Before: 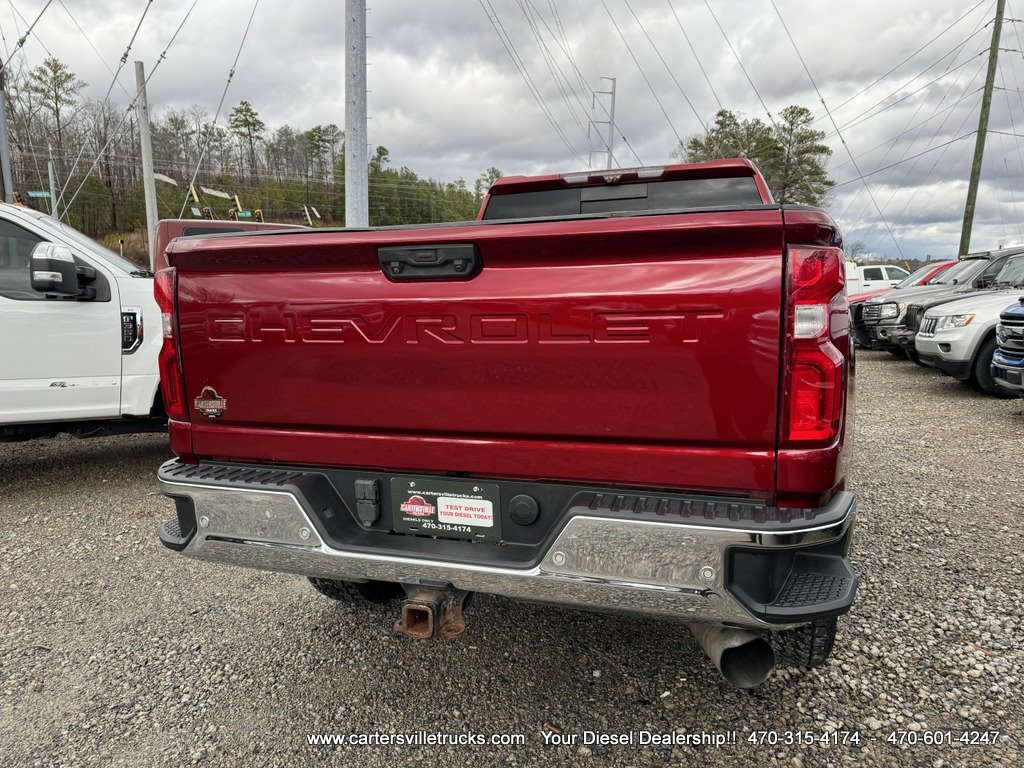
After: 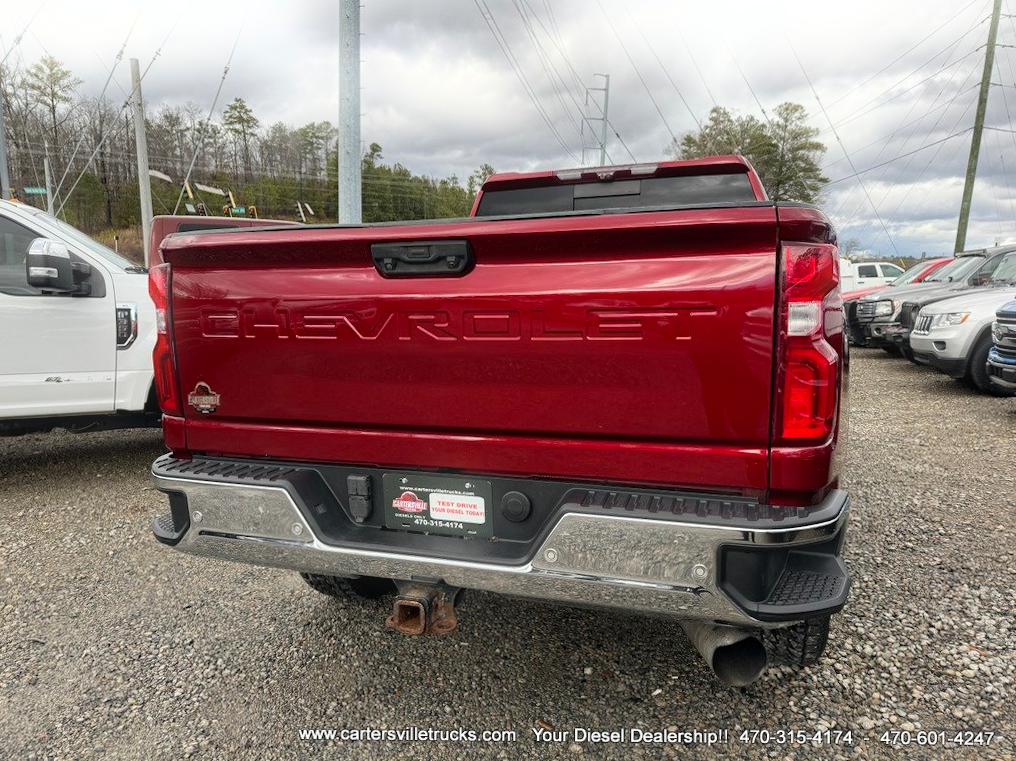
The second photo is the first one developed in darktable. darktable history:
bloom: size 5%, threshold 95%, strength 15%
rotate and perspective: rotation 0.192°, lens shift (horizontal) -0.015, crop left 0.005, crop right 0.996, crop top 0.006, crop bottom 0.99
contrast brightness saturation: saturation -0.05
